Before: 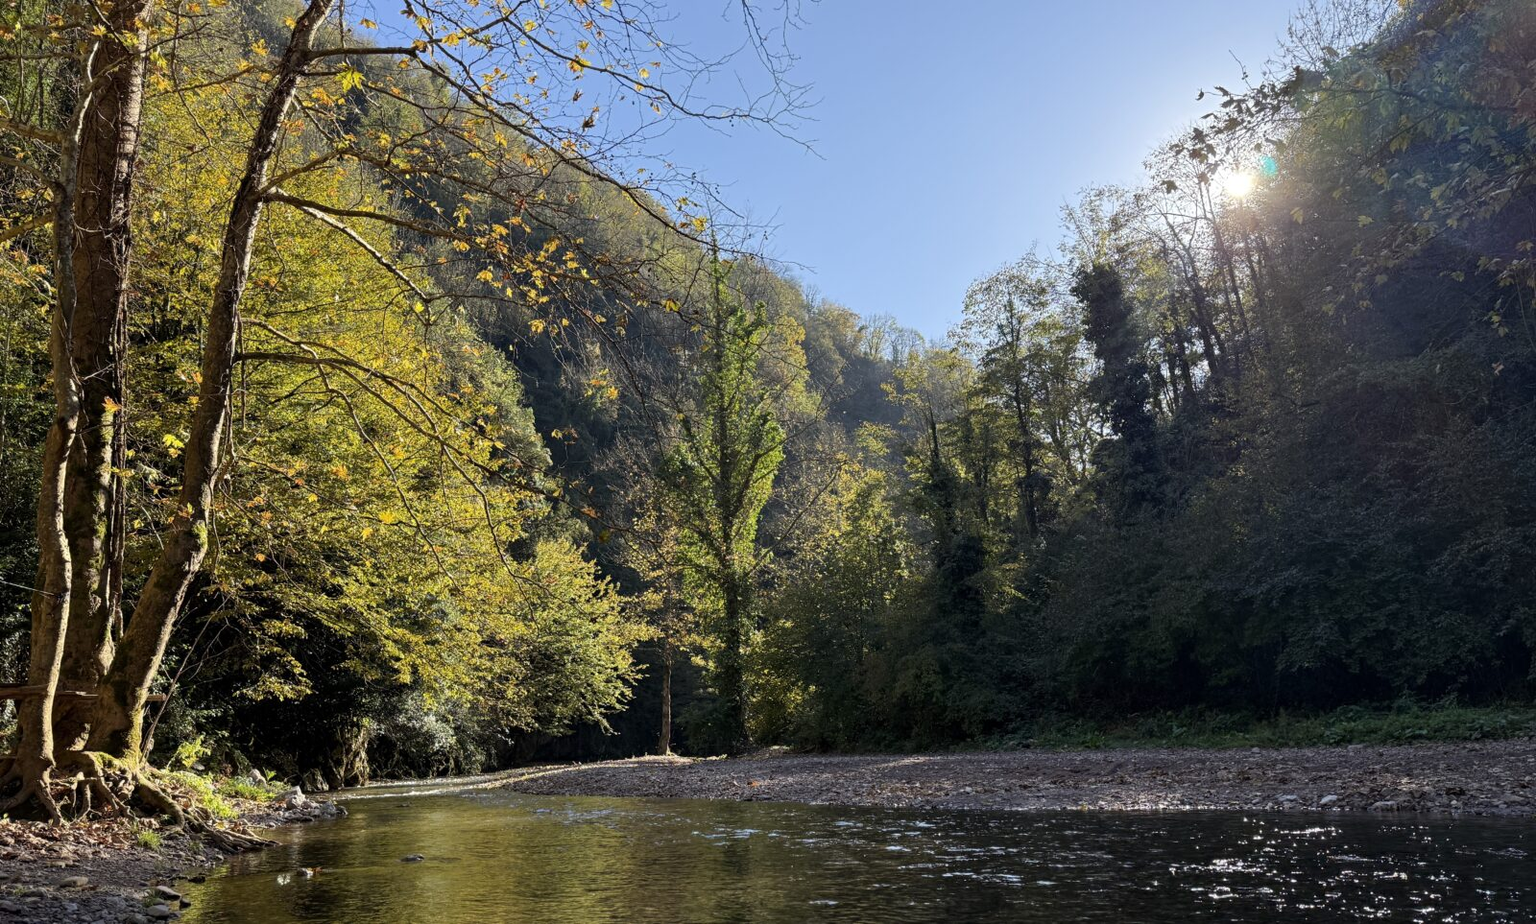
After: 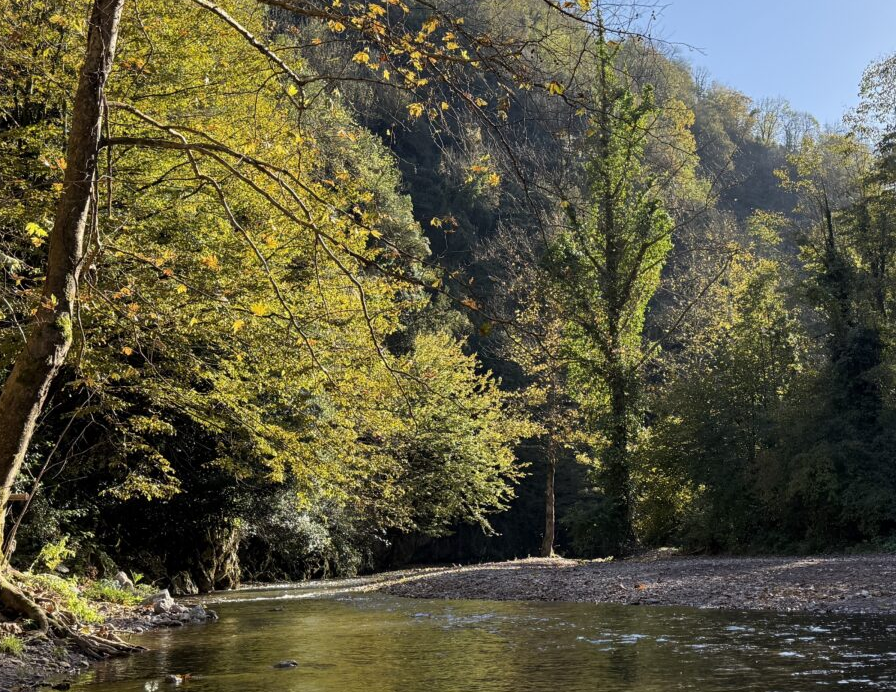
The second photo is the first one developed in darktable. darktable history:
crop: left 9.04%, top 23.917%, right 34.915%, bottom 4.202%
